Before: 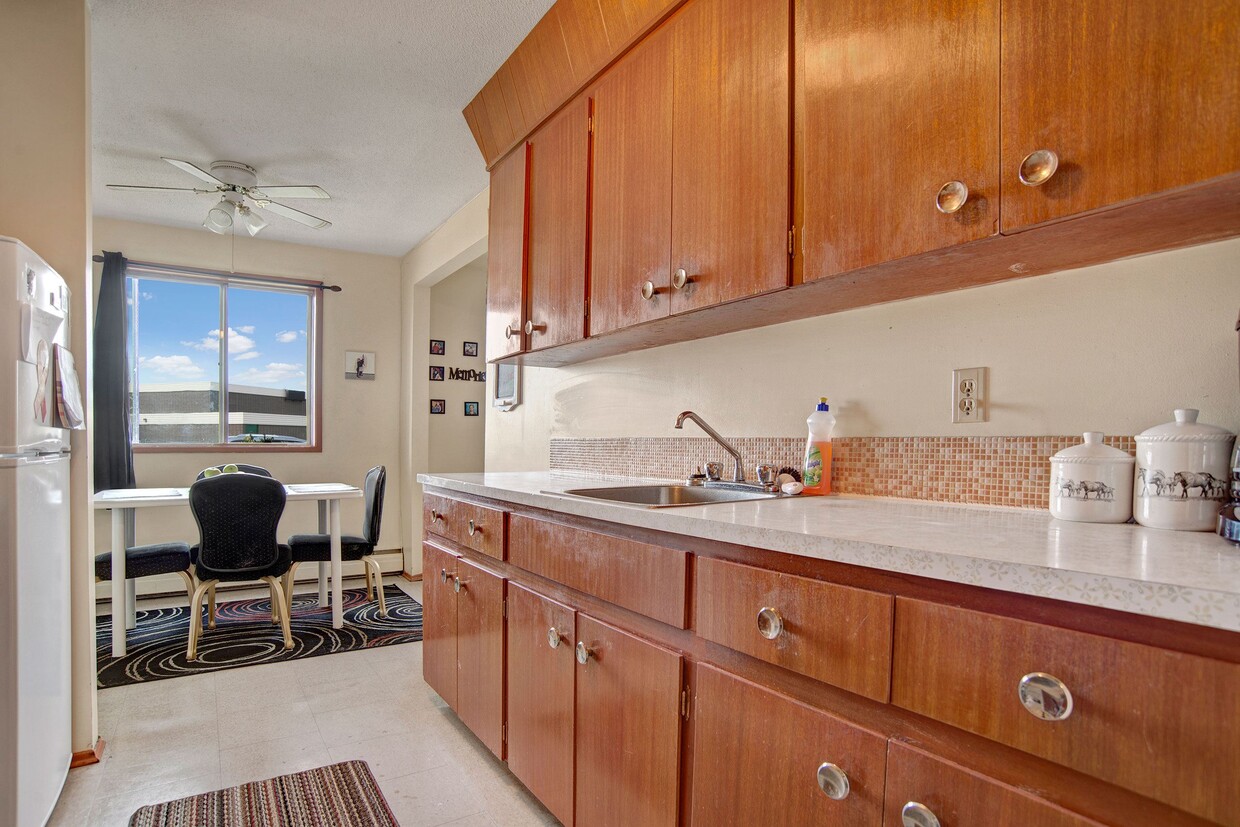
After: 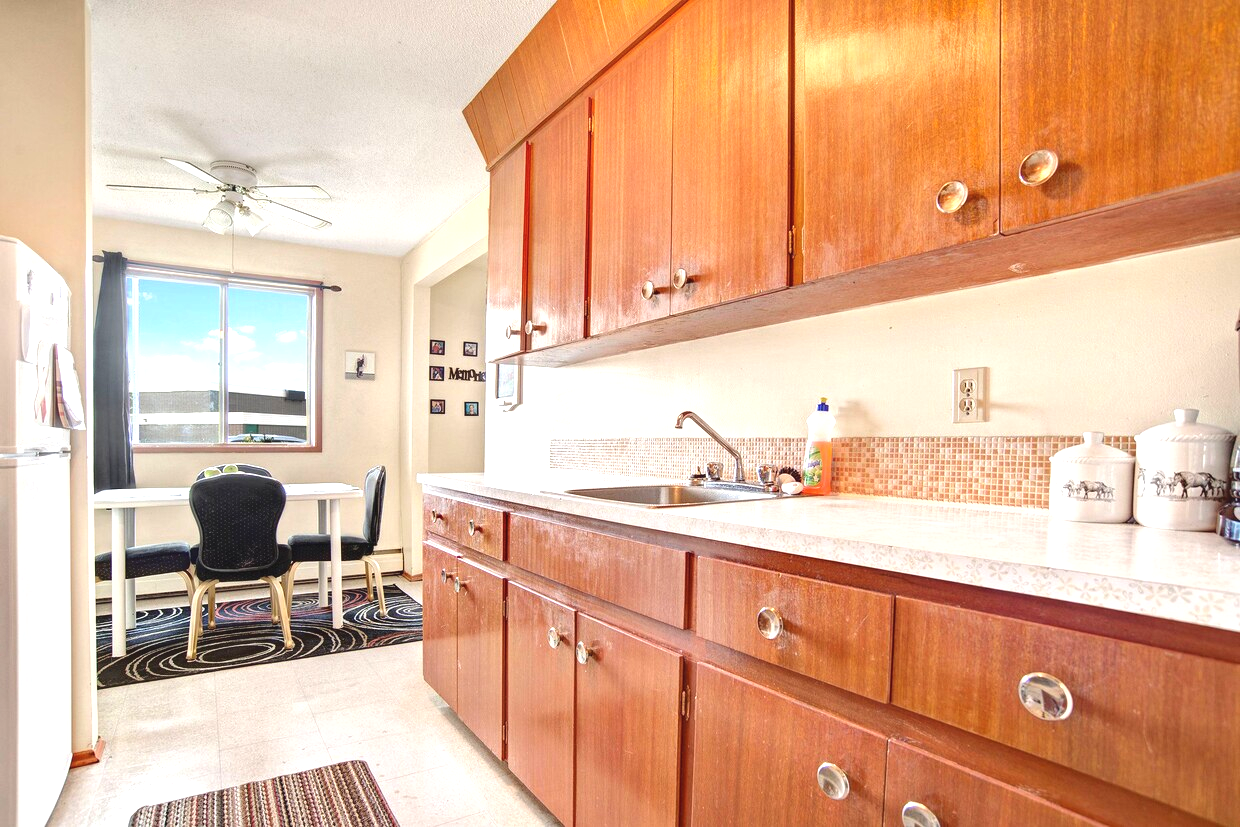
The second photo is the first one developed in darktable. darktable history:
exposure: black level correction -0.002, exposure 1.113 EV, compensate exposure bias true, compensate highlight preservation false
shadows and highlights: shadows 62.67, white point adjustment 0.379, highlights -33.96, compress 83.64%
